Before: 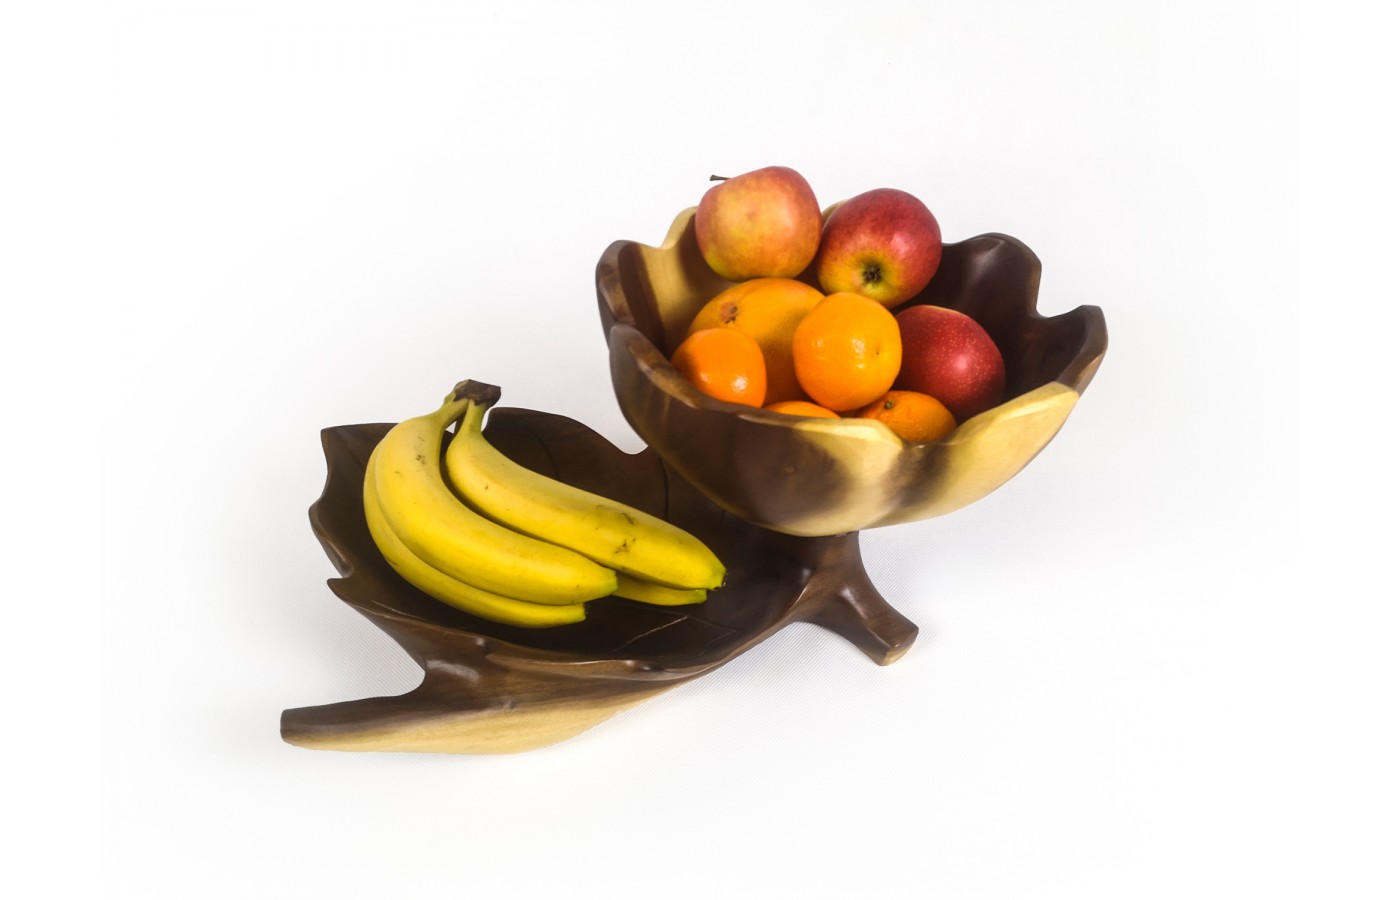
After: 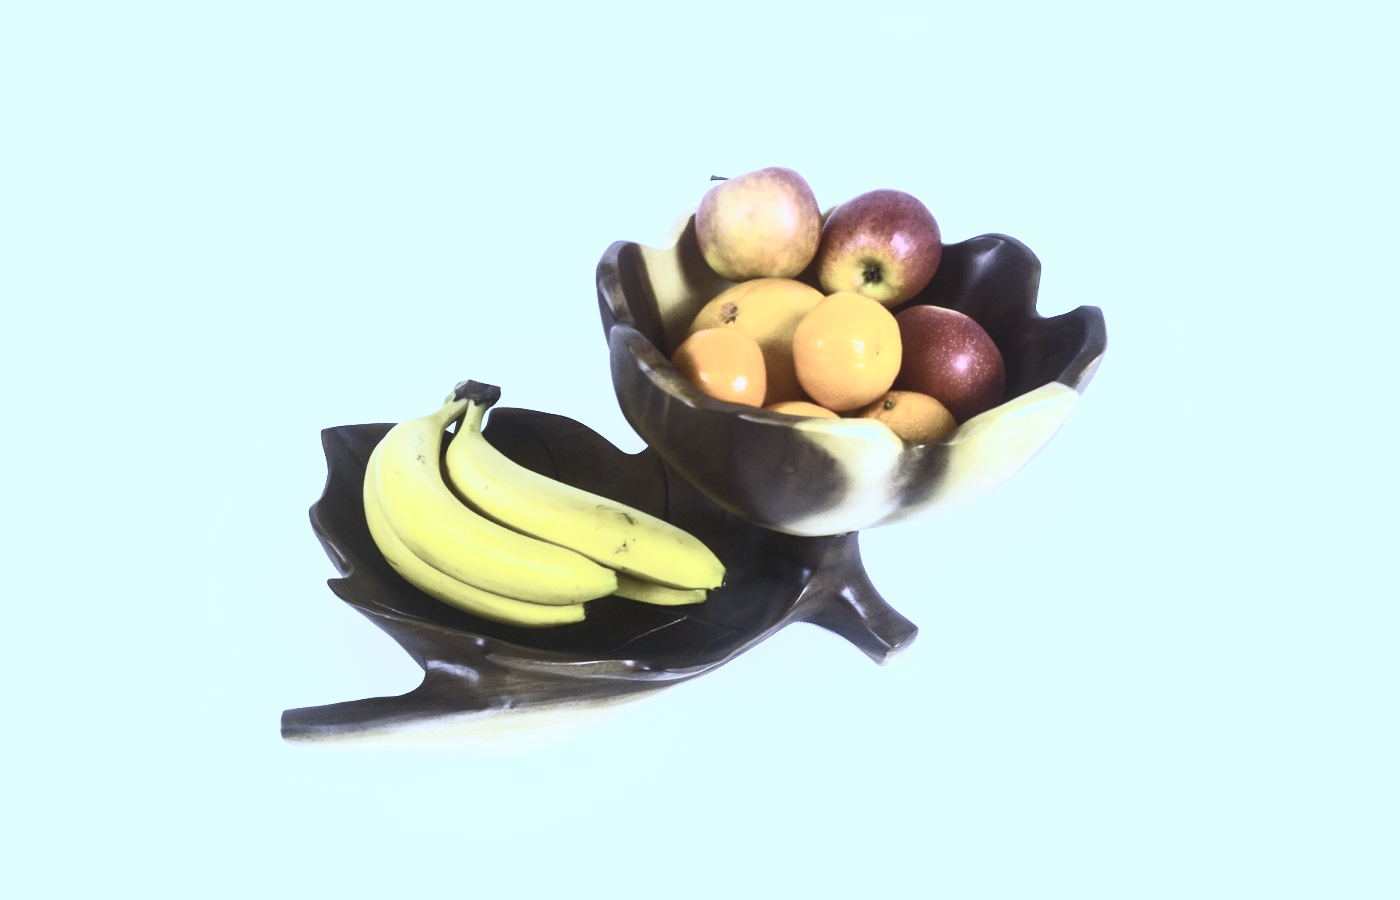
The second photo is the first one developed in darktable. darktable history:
contrast brightness saturation: contrast 0.57, brightness 0.57, saturation -0.34
white balance: red 0.766, blue 1.537
rotate and perspective: automatic cropping off
